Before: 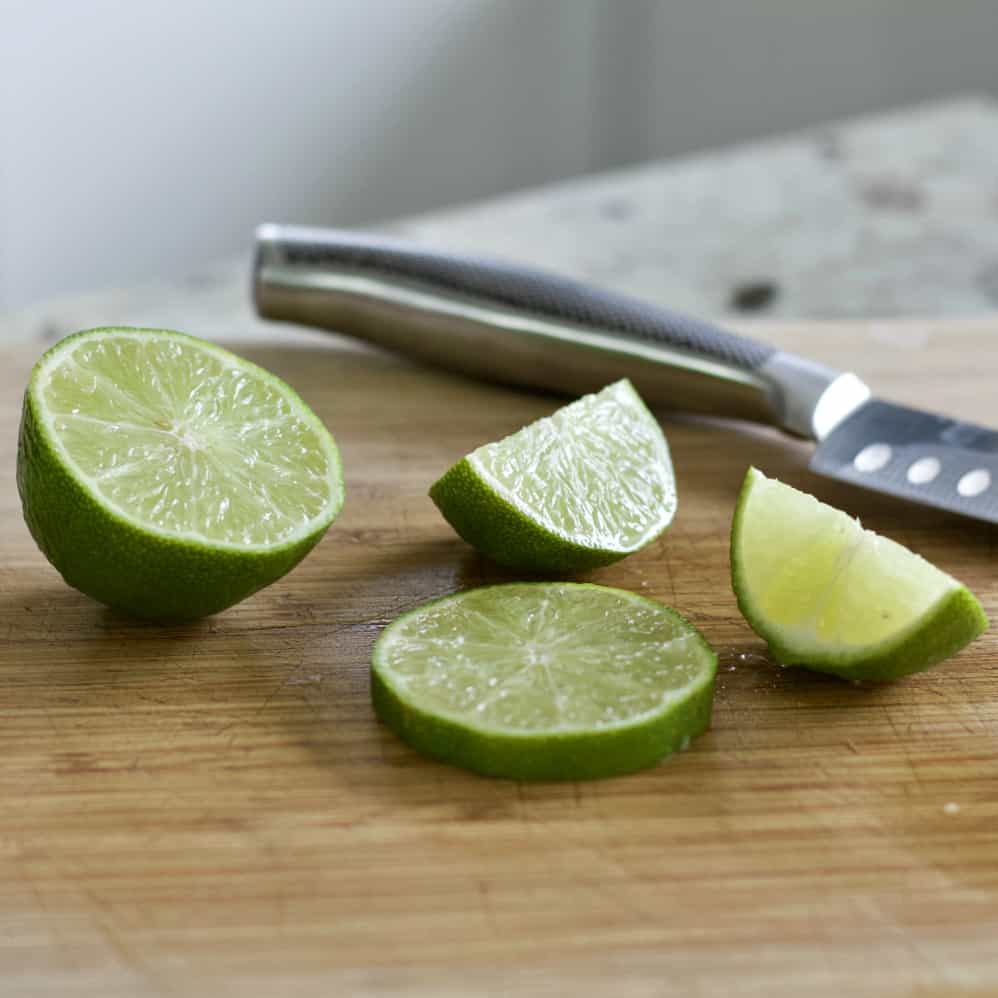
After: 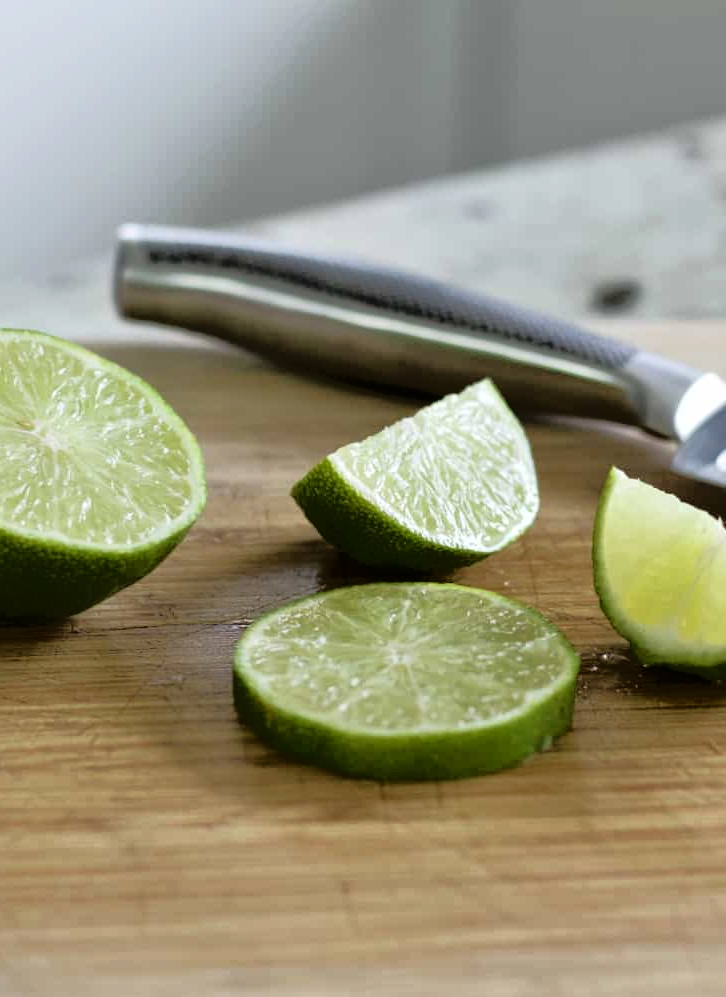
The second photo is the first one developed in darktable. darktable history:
levels: mode automatic, levels [0, 0.43, 0.984]
crop: left 13.914%, top 0%, right 13.264%
tone equalizer: -8 EV -1.86 EV, -7 EV -1.14 EV, -6 EV -1.59 EV, edges refinement/feathering 500, mask exposure compensation -1.57 EV, preserve details no
